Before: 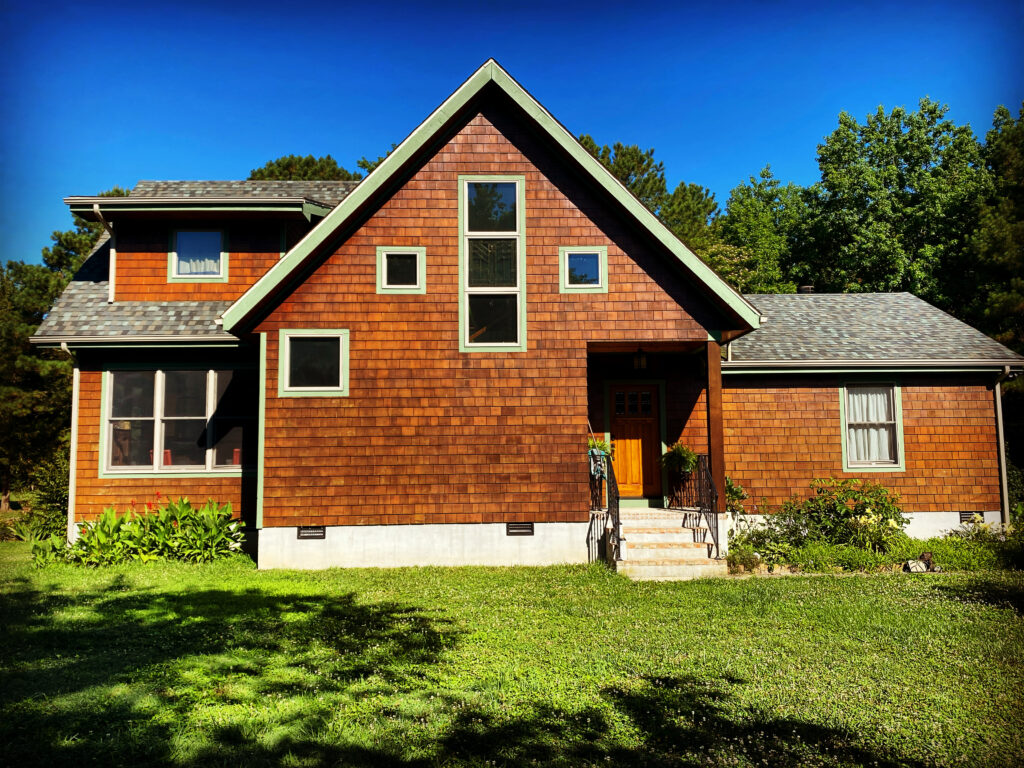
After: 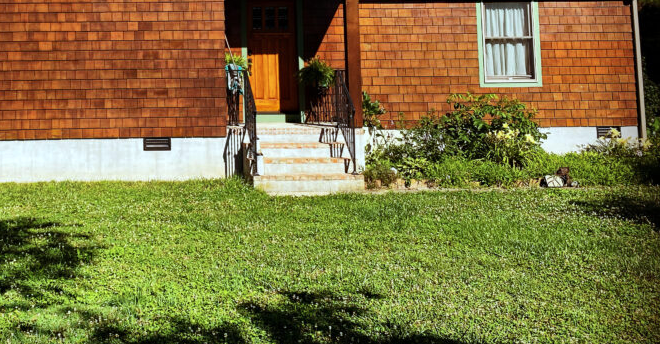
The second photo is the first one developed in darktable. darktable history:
haze removal: compatibility mode true, adaptive false
crop and rotate: left 35.509%, top 50.238%, bottom 4.934%
color correction: highlights a* -4.18, highlights b* -10.81
